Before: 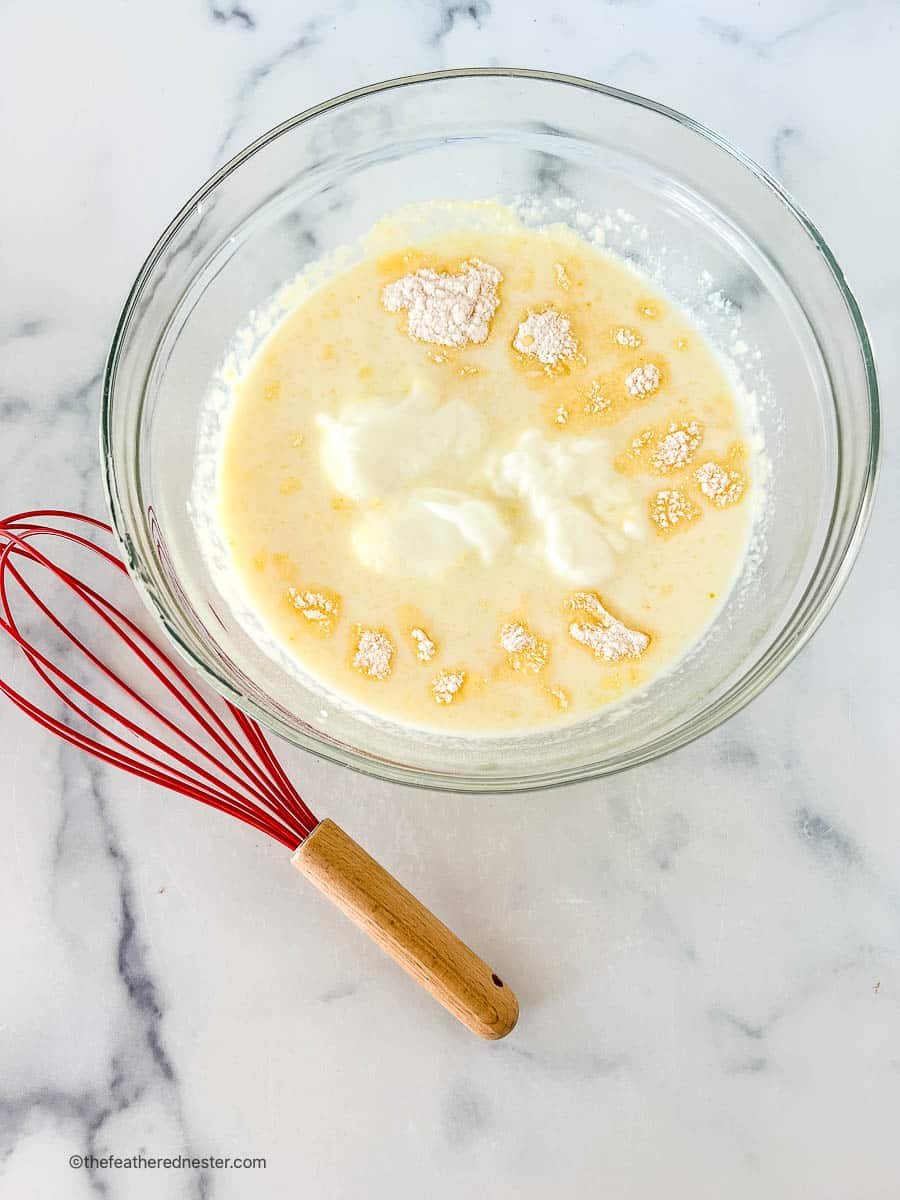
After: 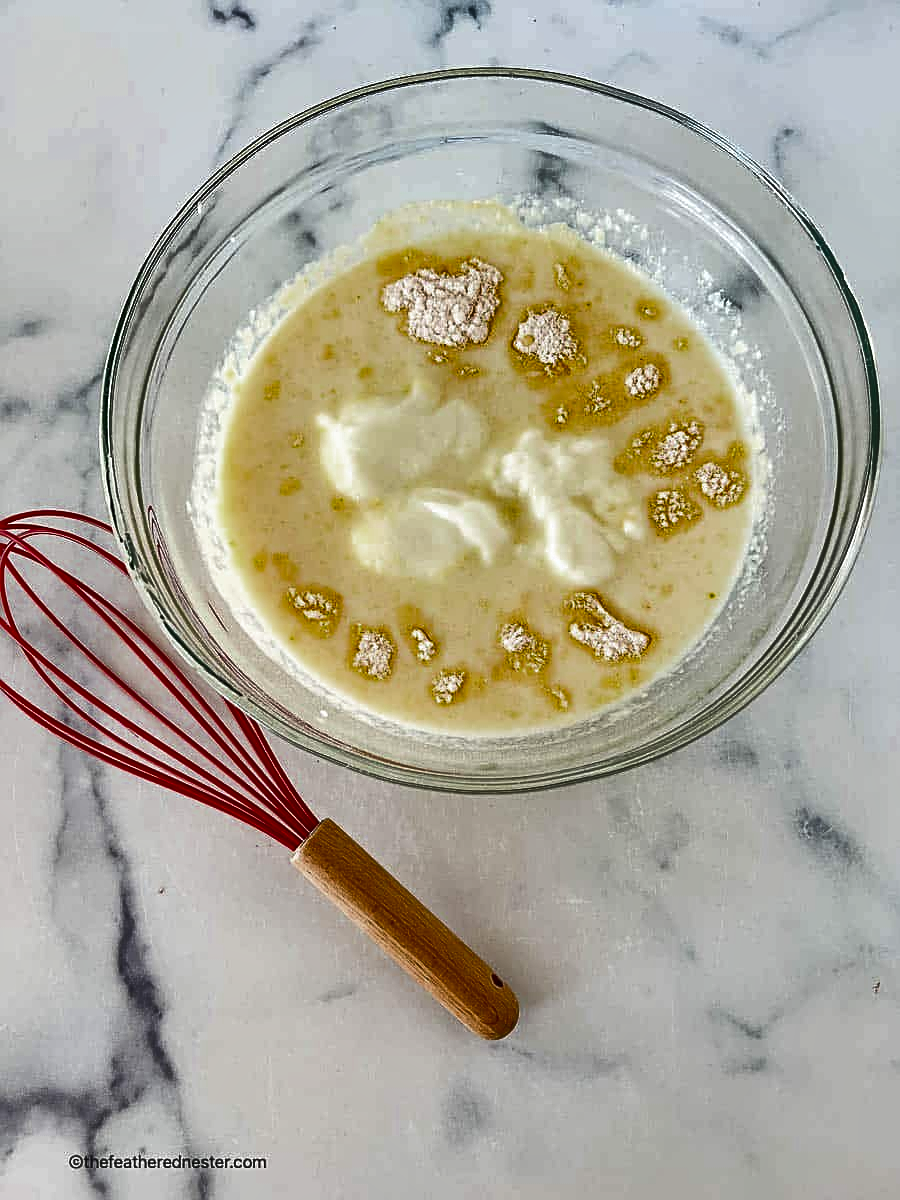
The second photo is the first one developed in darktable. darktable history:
sharpen: on, module defaults
color zones: curves: ch0 [(0.27, 0.396) (0.563, 0.504) (0.75, 0.5) (0.787, 0.307)]
shadows and highlights: radius 100.41, shadows 50.55, highlights -64.36, highlights color adjustment 49.82%, soften with gaussian
